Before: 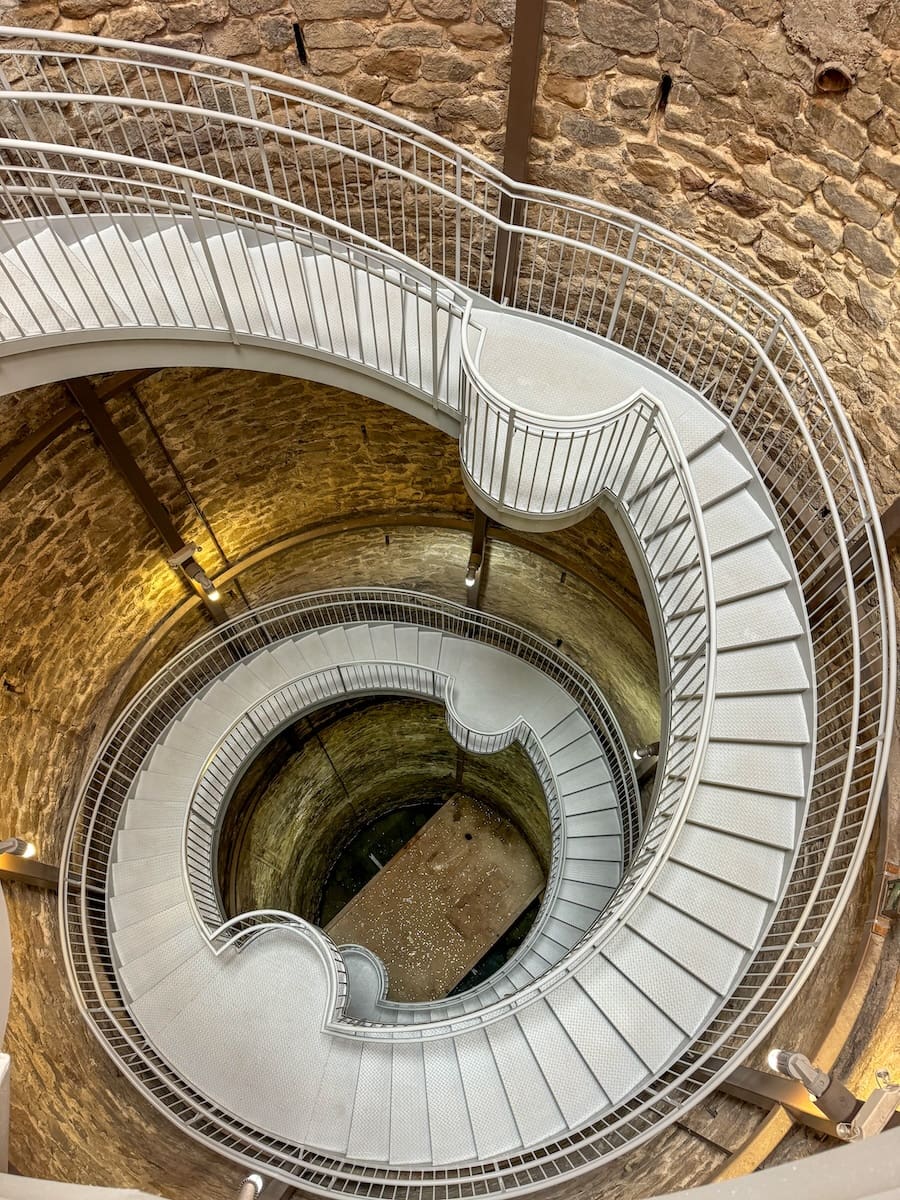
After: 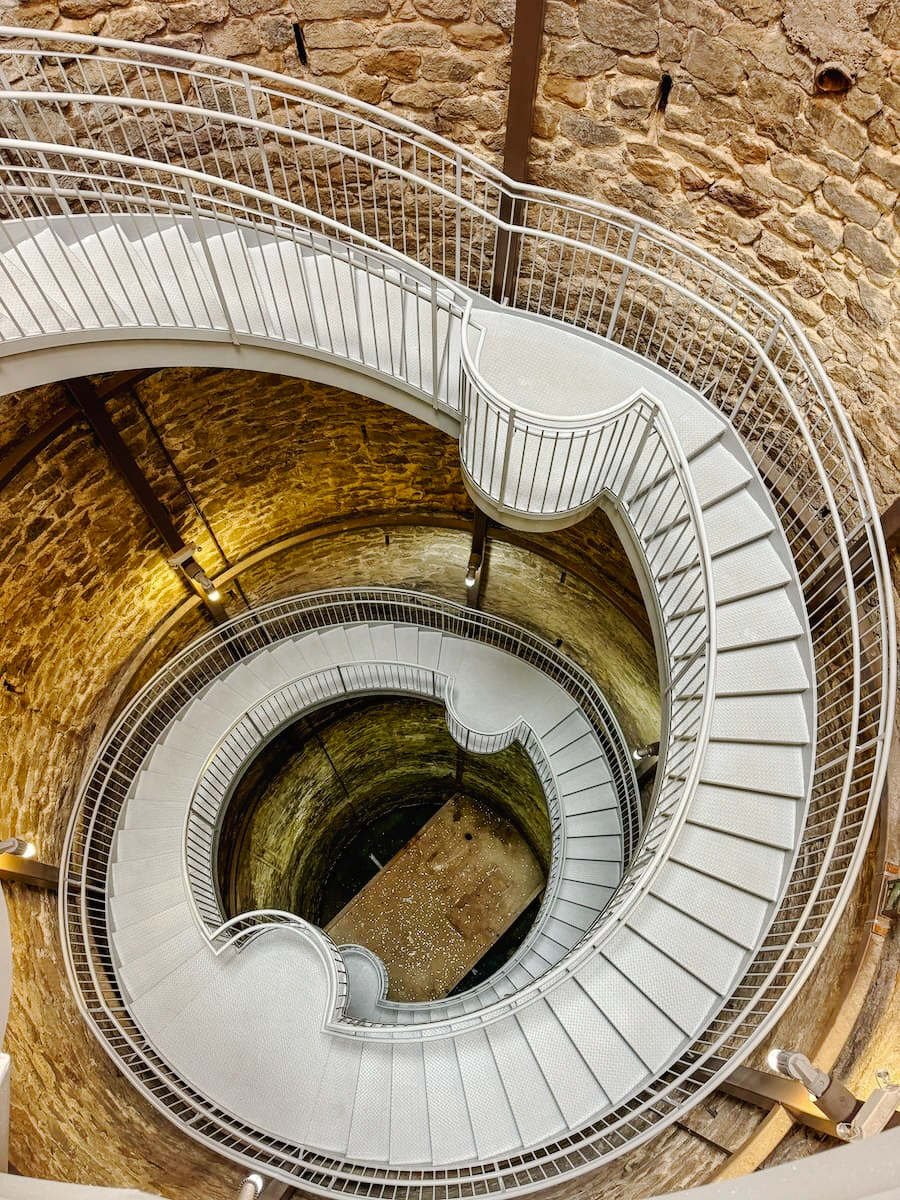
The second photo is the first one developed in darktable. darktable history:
tone curve: curves: ch0 [(0, 0) (0.003, 0.019) (0.011, 0.02) (0.025, 0.019) (0.044, 0.027) (0.069, 0.038) (0.1, 0.056) (0.136, 0.089) (0.177, 0.137) (0.224, 0.187) (0.277, 0.259) (0.335, 0.343) (0.399, 0.437) (0.468, 0.532) (0.543, 0.613) (0.623, 0.685) (0.709, 0.752) (0.801, 0.822) (0.898, 0.9) (1, 1)], preserve colors none
